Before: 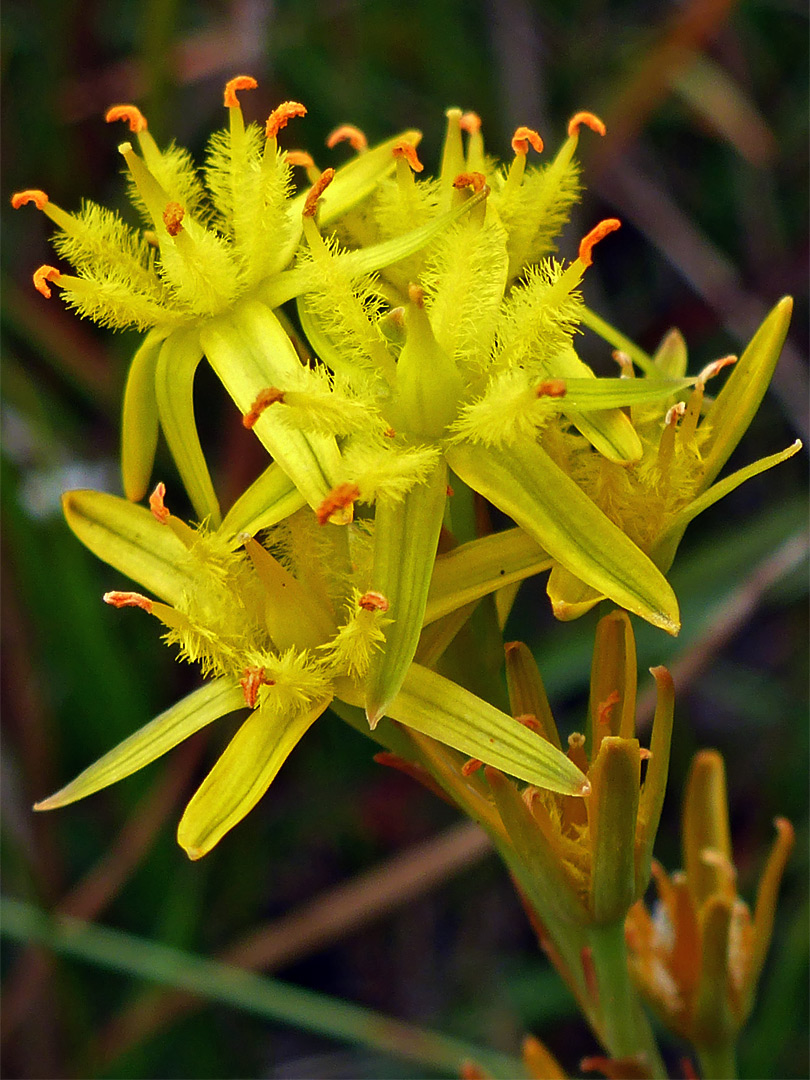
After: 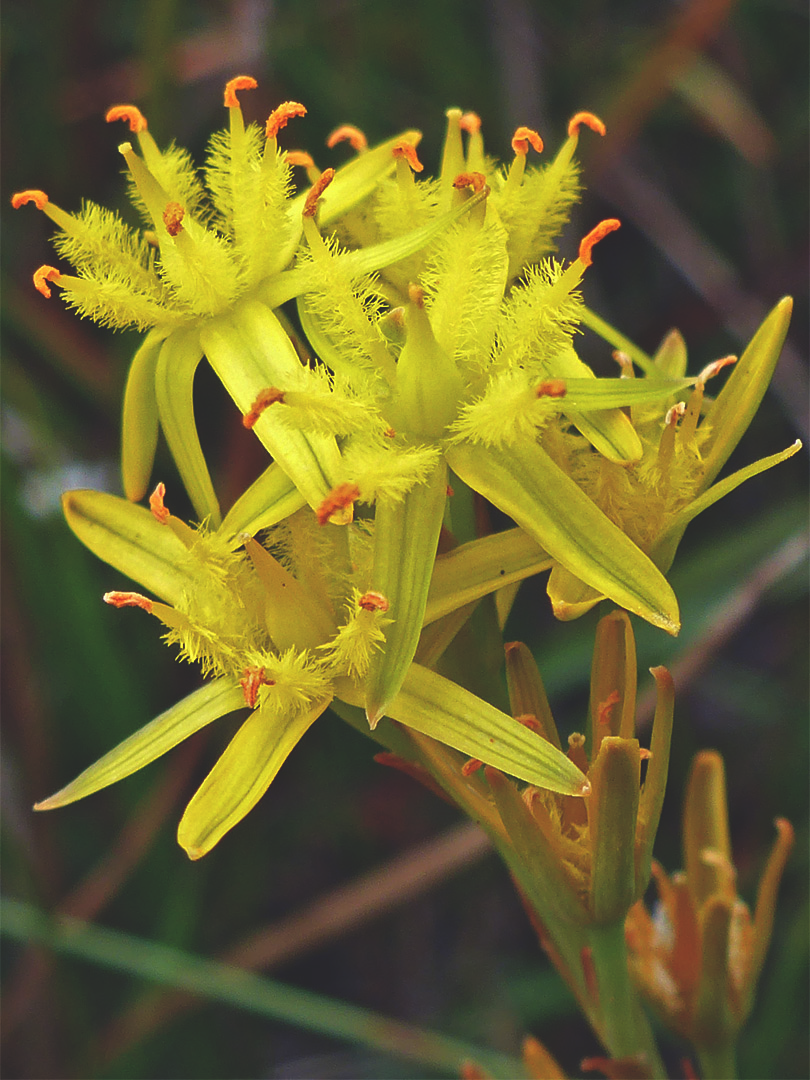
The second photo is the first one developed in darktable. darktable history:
exposure: black level correction -0.022, exposure -0.031 EV, compensate highlight preservation false
